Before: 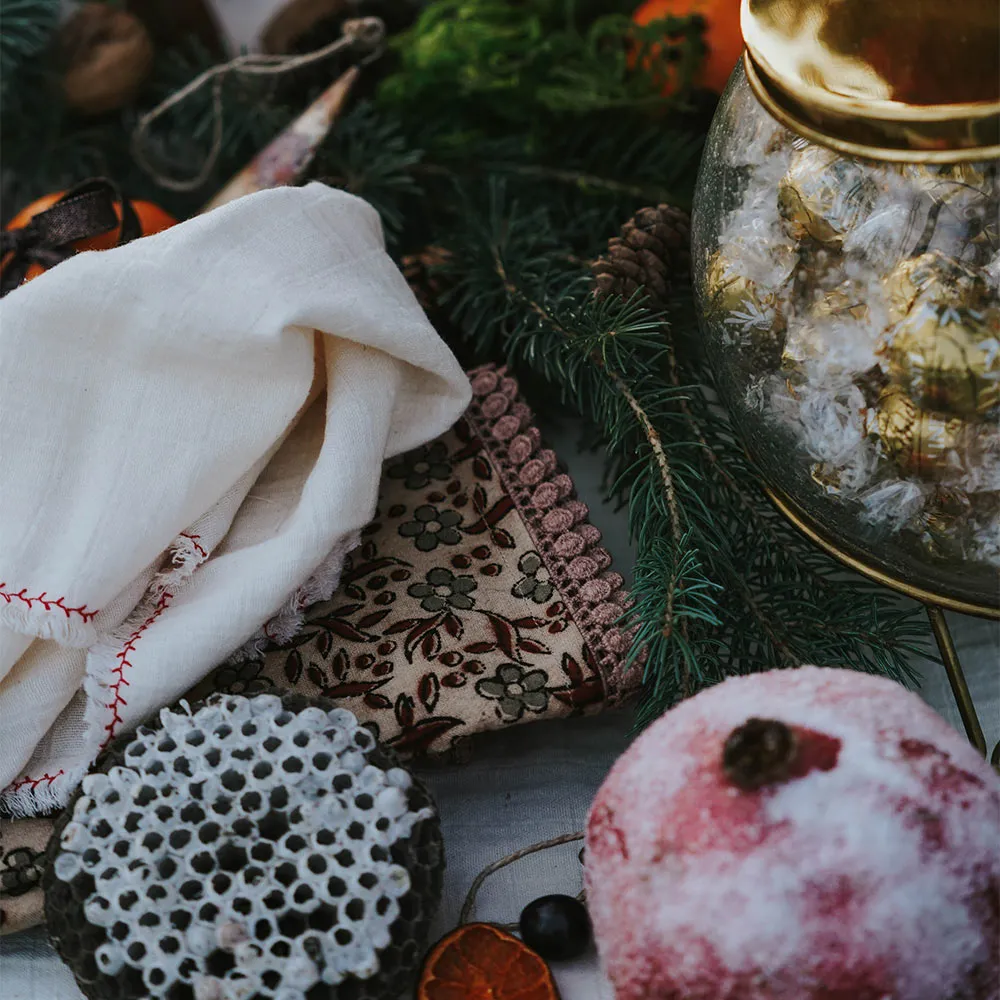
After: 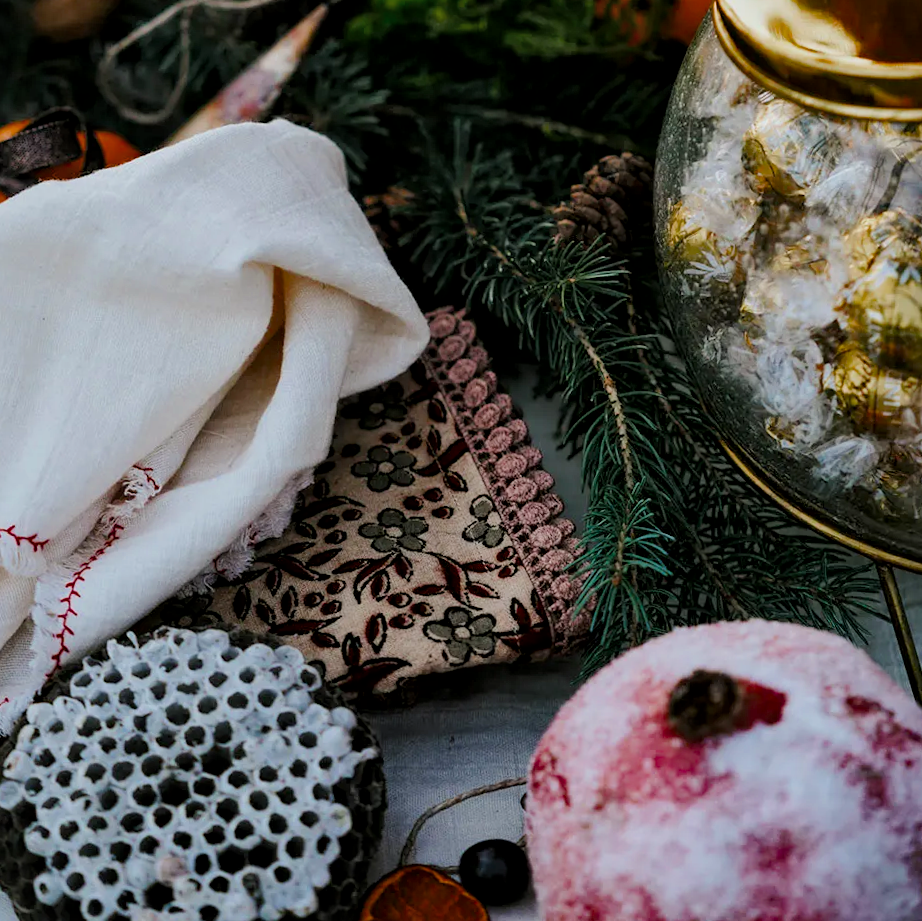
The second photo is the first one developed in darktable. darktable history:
color balance rgb: power › luminance 1.564%, perceptual saturation grading › global saturation 25.618%, perceptual brilliance grading › global brilliance 17.858%, saturation formula JzAzBz (2021)
crop and rotate: angle -1.94°, left 3.133%, top 4.299%, right 1.536%, bottom 0.462%
filmic rgb: middle gray luminance 18.43%, black relative exposure -8.99 EV, white relative exposure 3.71 EV, target black luminance 0%, hardness 4.81, latitude 68.22%, contrast 0.957, highlights saturation mix 20.42%, shadows ↔ highlights balance 20.73%
local contrast: mode bilateral grid, contrast 21, coarseness 50, detail 139%, midtone range 0.2
